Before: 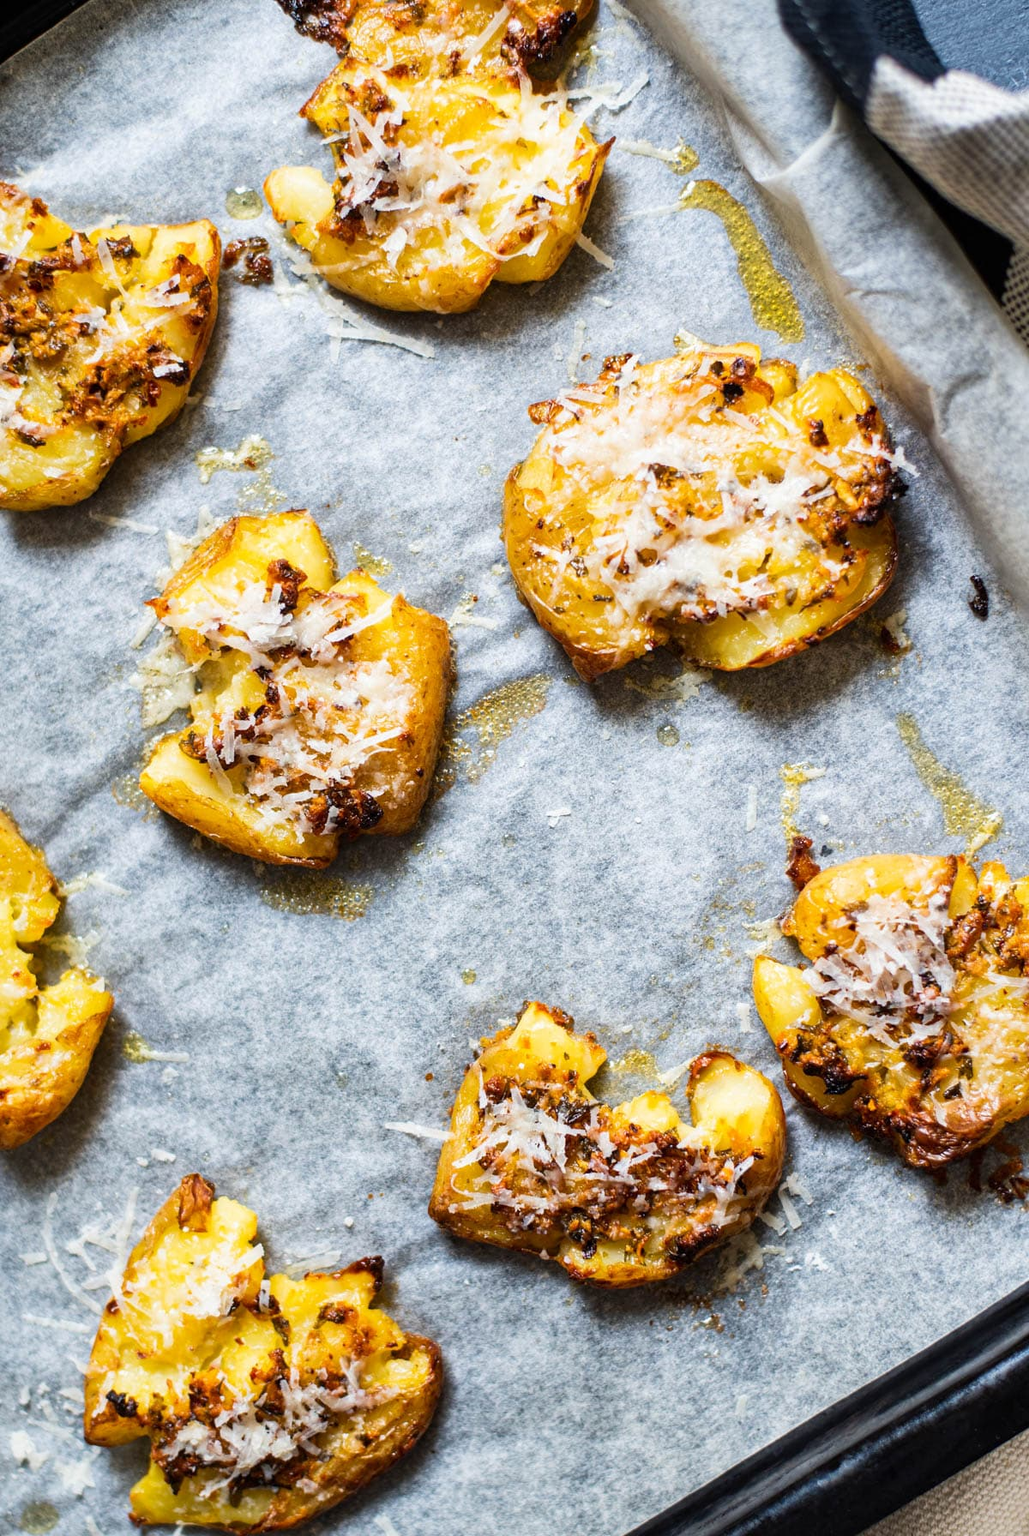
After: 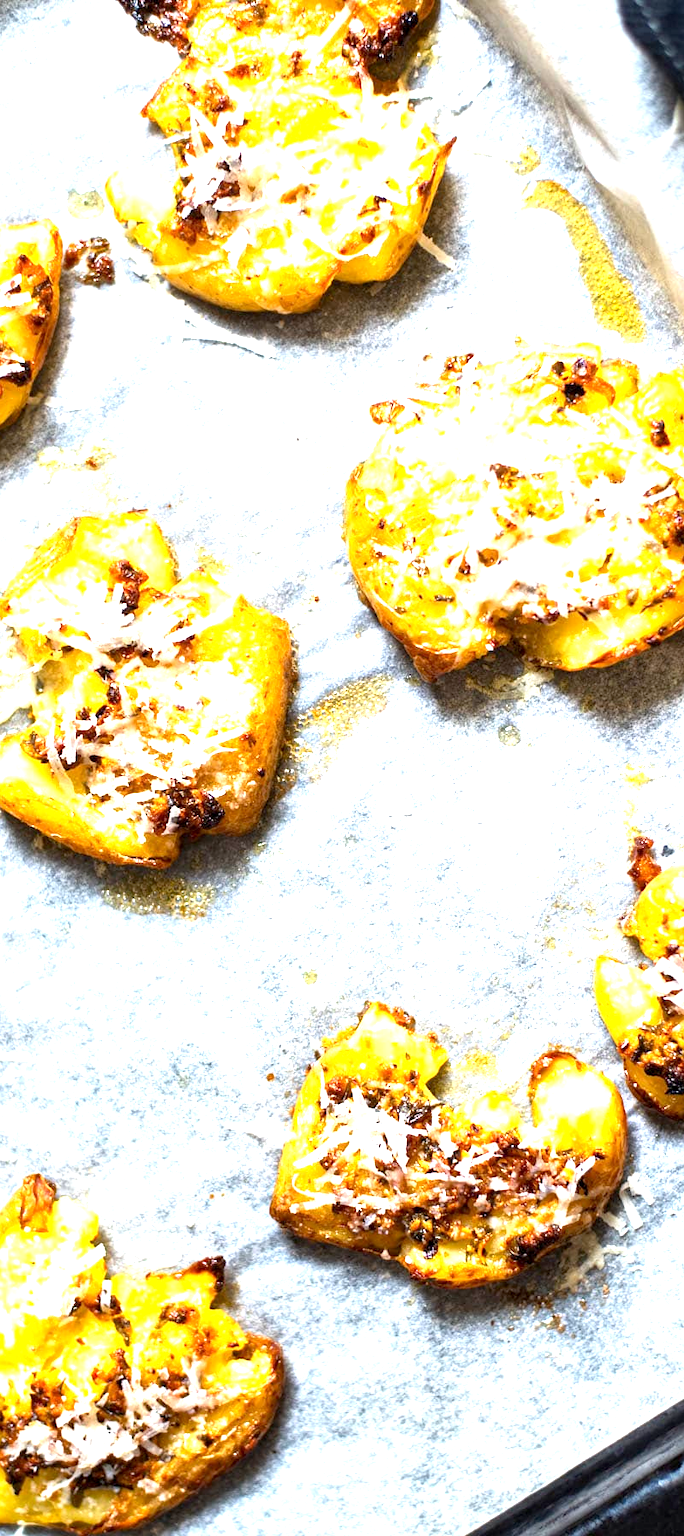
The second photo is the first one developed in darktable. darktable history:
crop: left 15.419%, right 17.914%
exposure: black level correction 0.001, exposure 1.3 EV, compensate highlight preservation false
